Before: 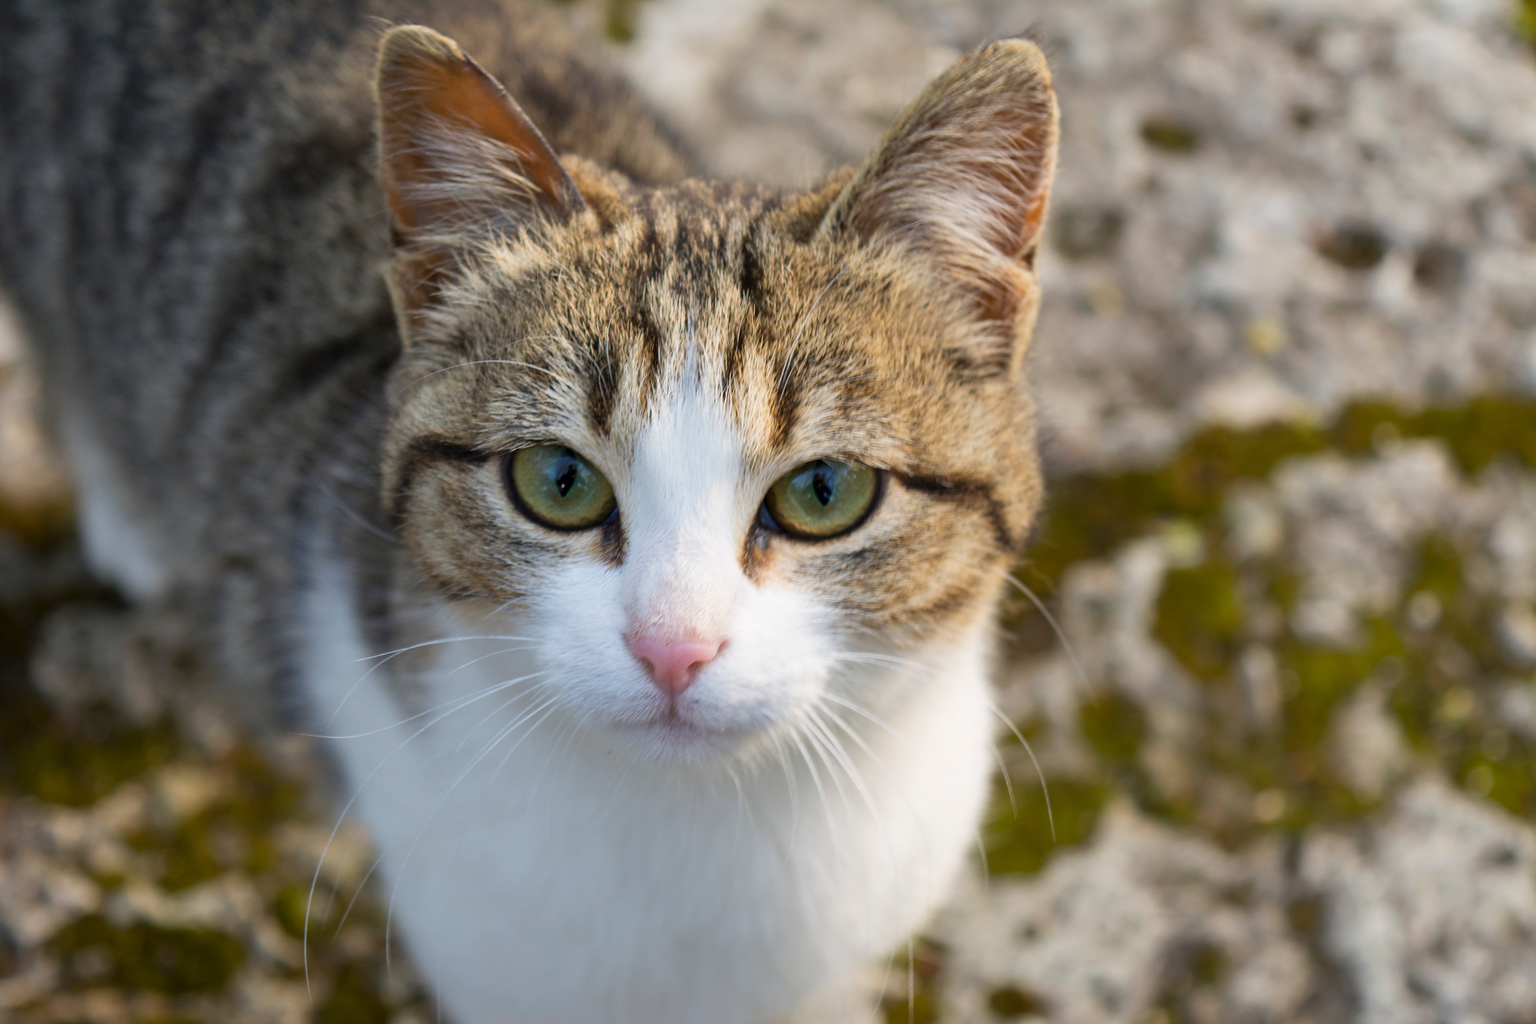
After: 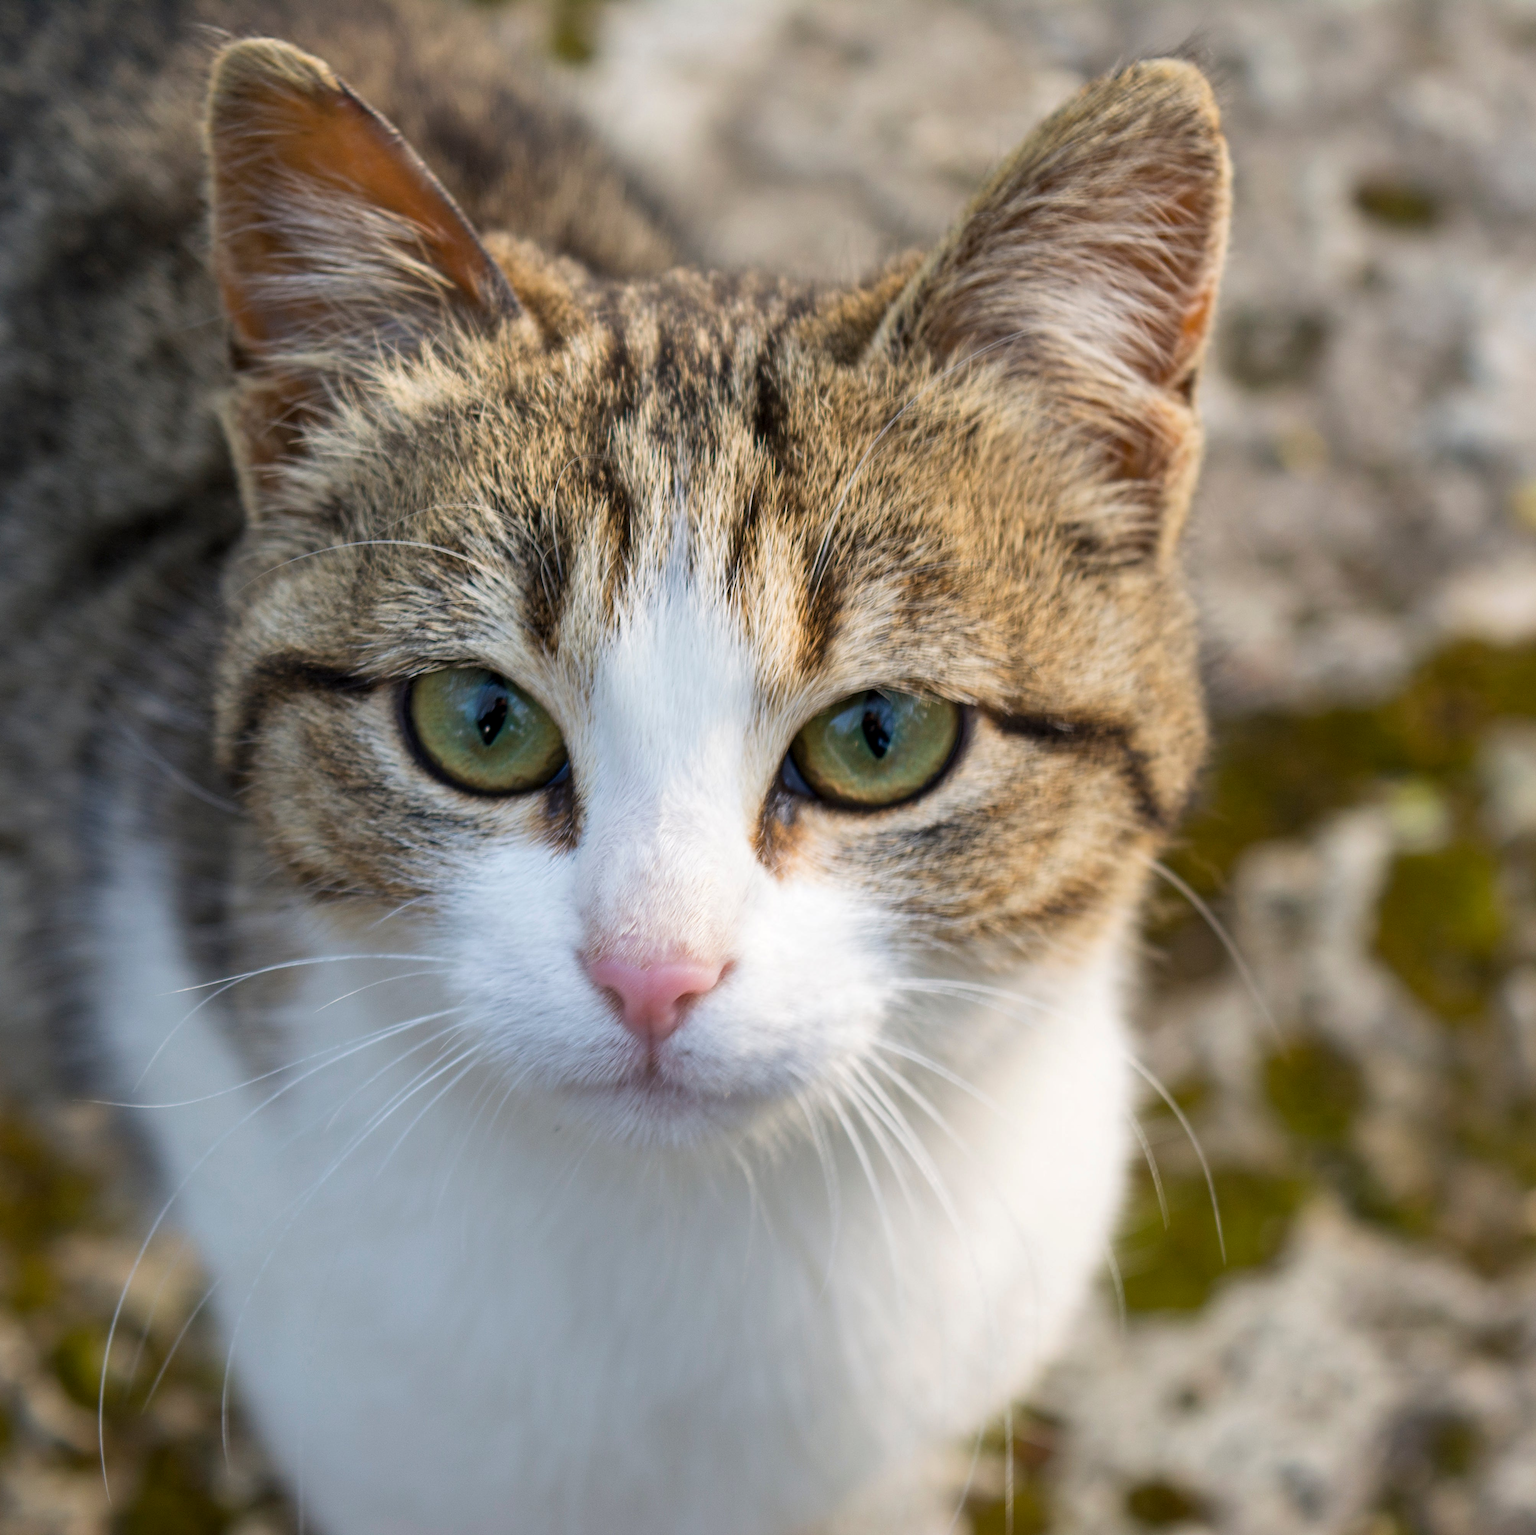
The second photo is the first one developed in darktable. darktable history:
local contrast: highlights 100%, shadows 100%, detail 120%, midtone range 0.2
crop and rotate: left 15.546%, right 17.787%
